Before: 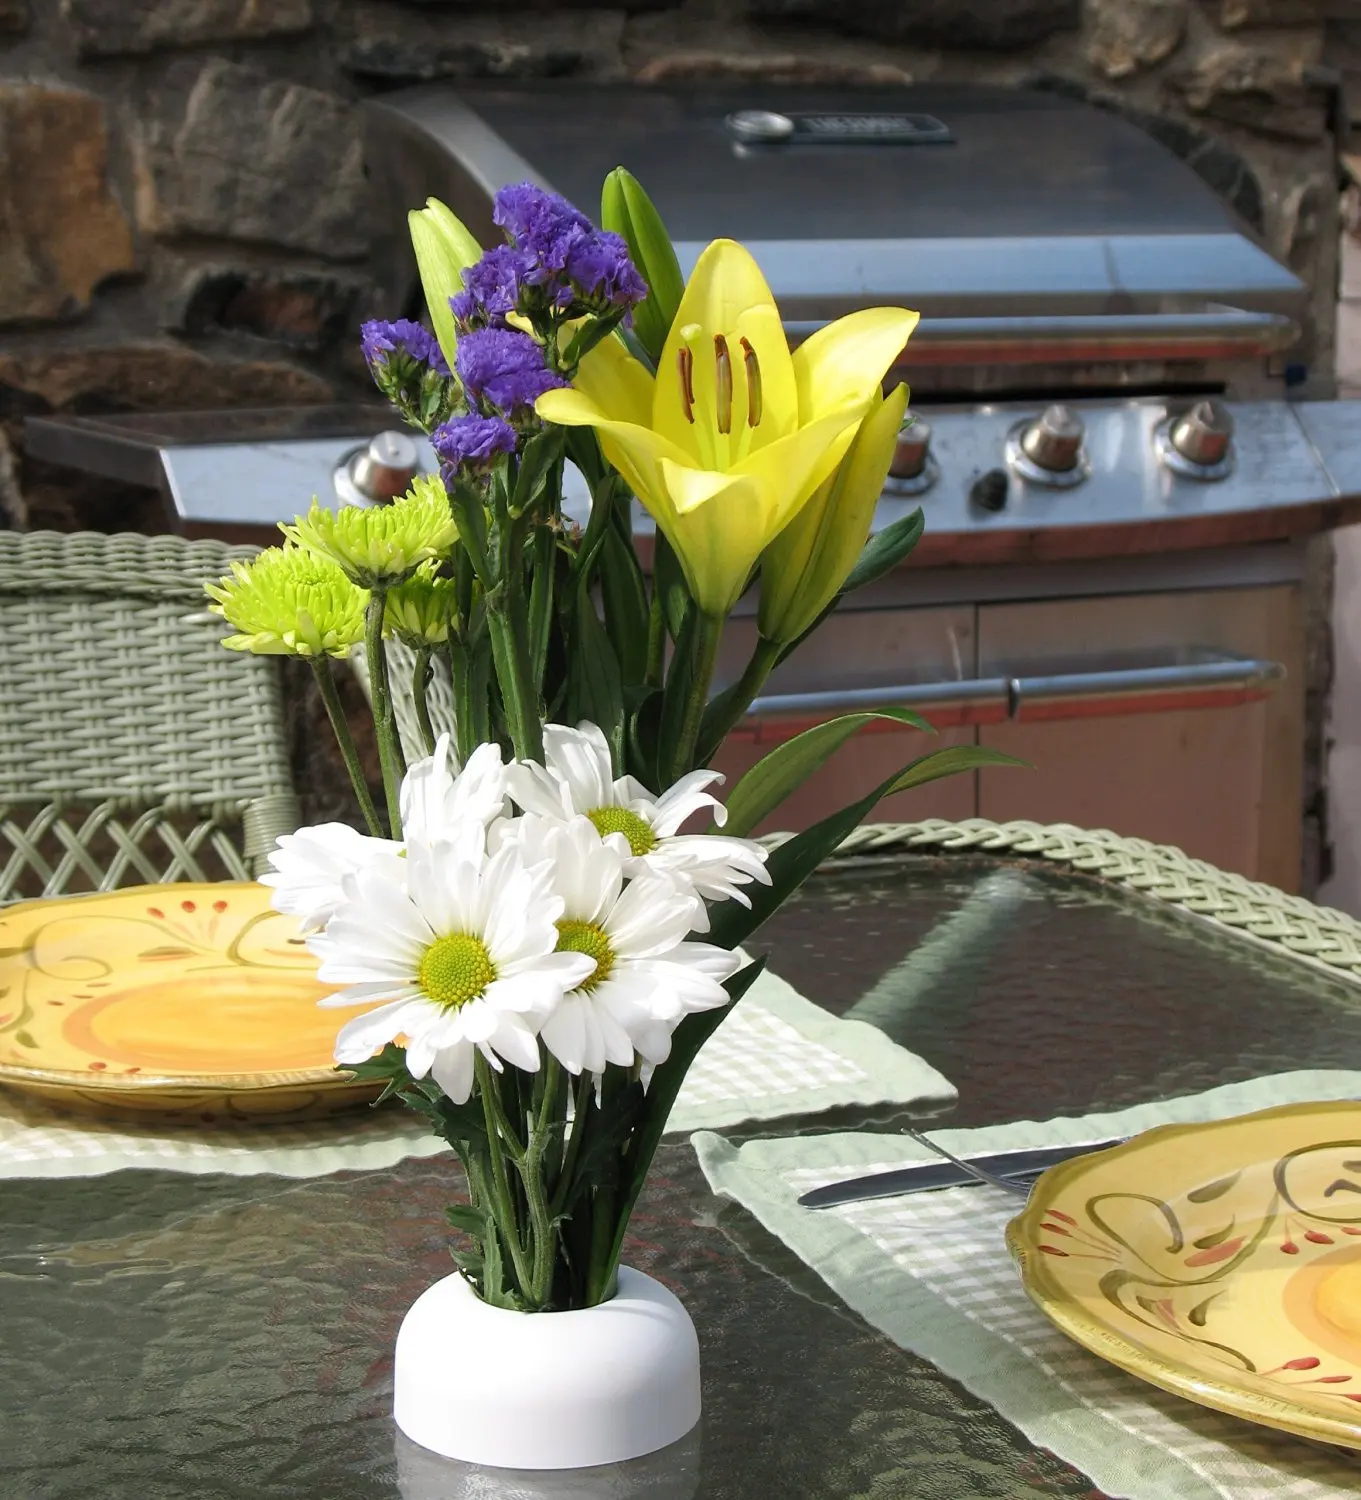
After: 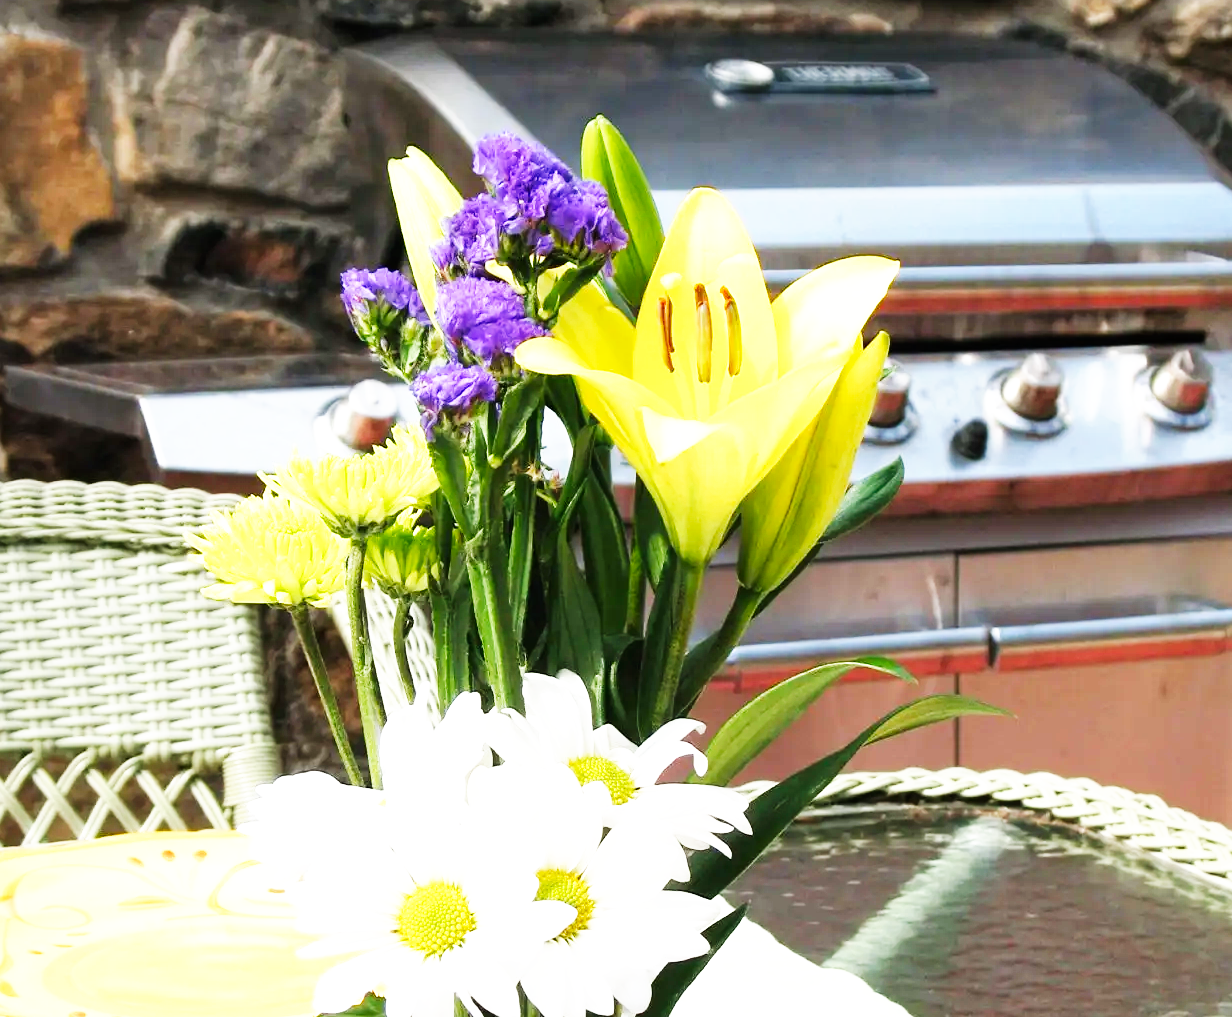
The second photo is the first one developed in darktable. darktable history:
crop: left 1.509%, top 3.452%, right 7.696%, bottom 28.452%
base curve: curves: ch0 [(0, 0) (0.007, 0.004) (0.027, 0.03) (0.046, 0.07) (0.207, 0.54) (0.442, 0.872) (0.673, 0.972) (1, 1)], preserve colors none
exposure: exposure 0.559 EV, compensate highlight preservation false
